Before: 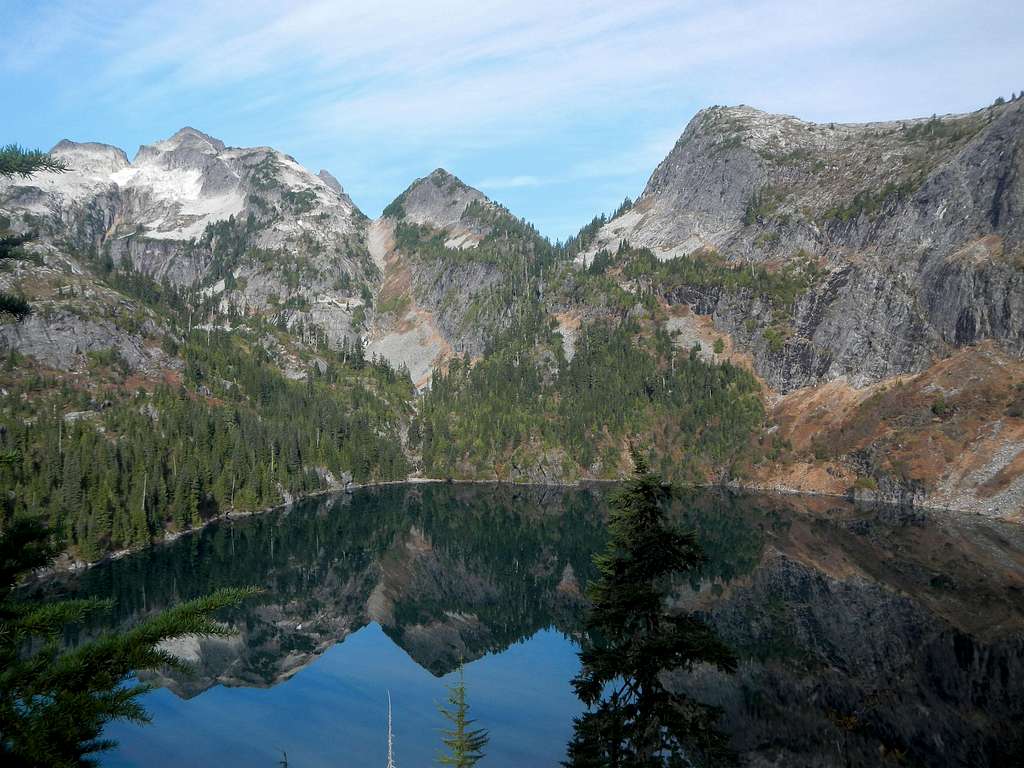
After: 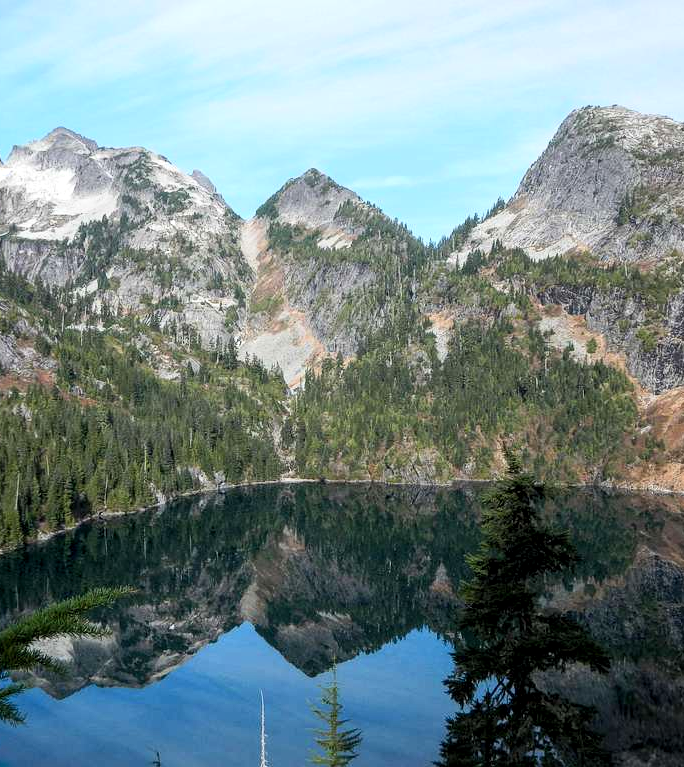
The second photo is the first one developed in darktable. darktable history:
contrast brightness saturation: contrast 0.202, brightness 0.153, saturation 0.145
local contrast: on, module defaults
crop and rotate: left 12.471%, right 20.691%
